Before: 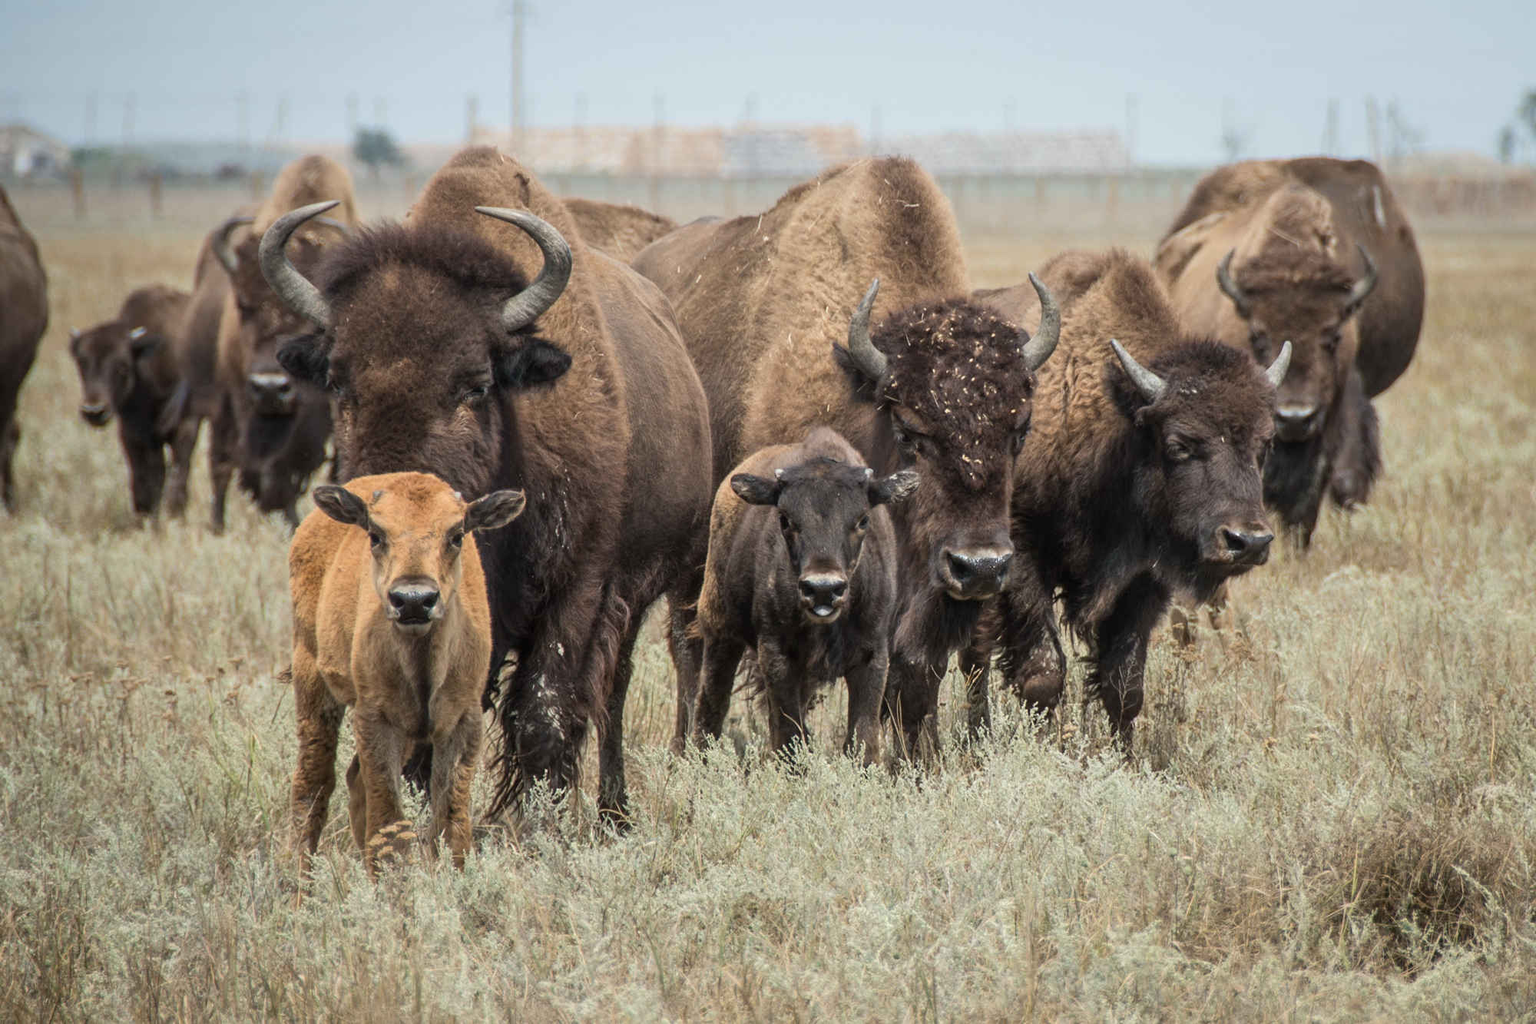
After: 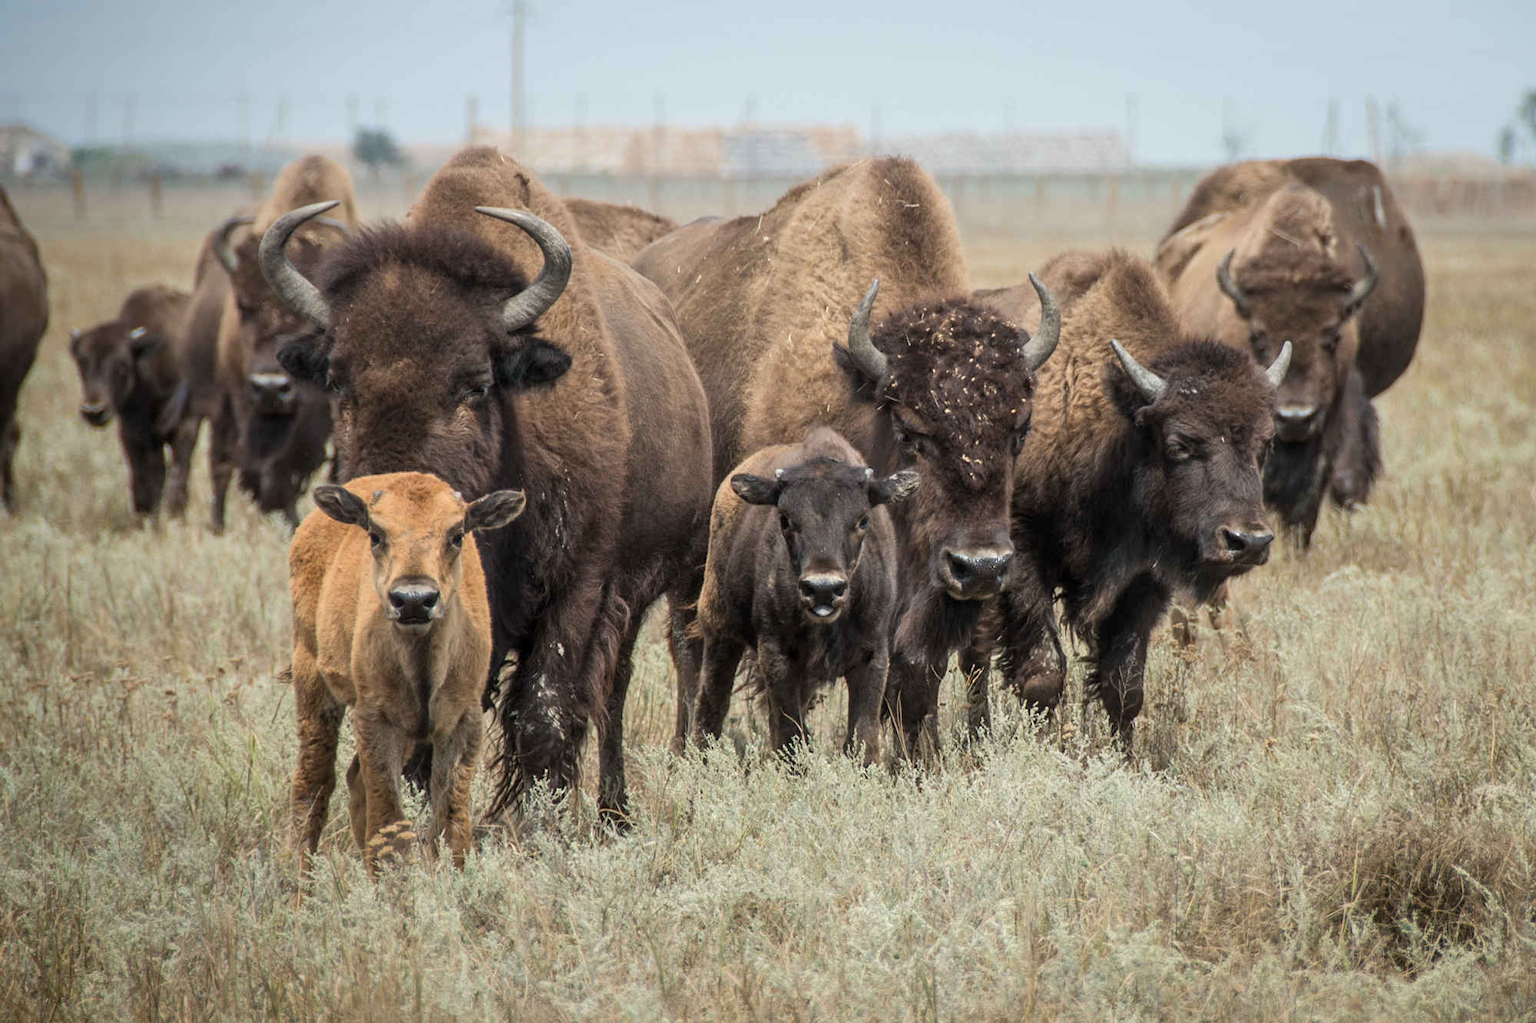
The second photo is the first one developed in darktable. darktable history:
vignetting: fall-off start 99.71%, brightness -0.237, saturation 0.151, center (0.218, -0.234), width/height ratio 1.306, unbound false
levels: levels [0.016, 0.5, 0.996]
